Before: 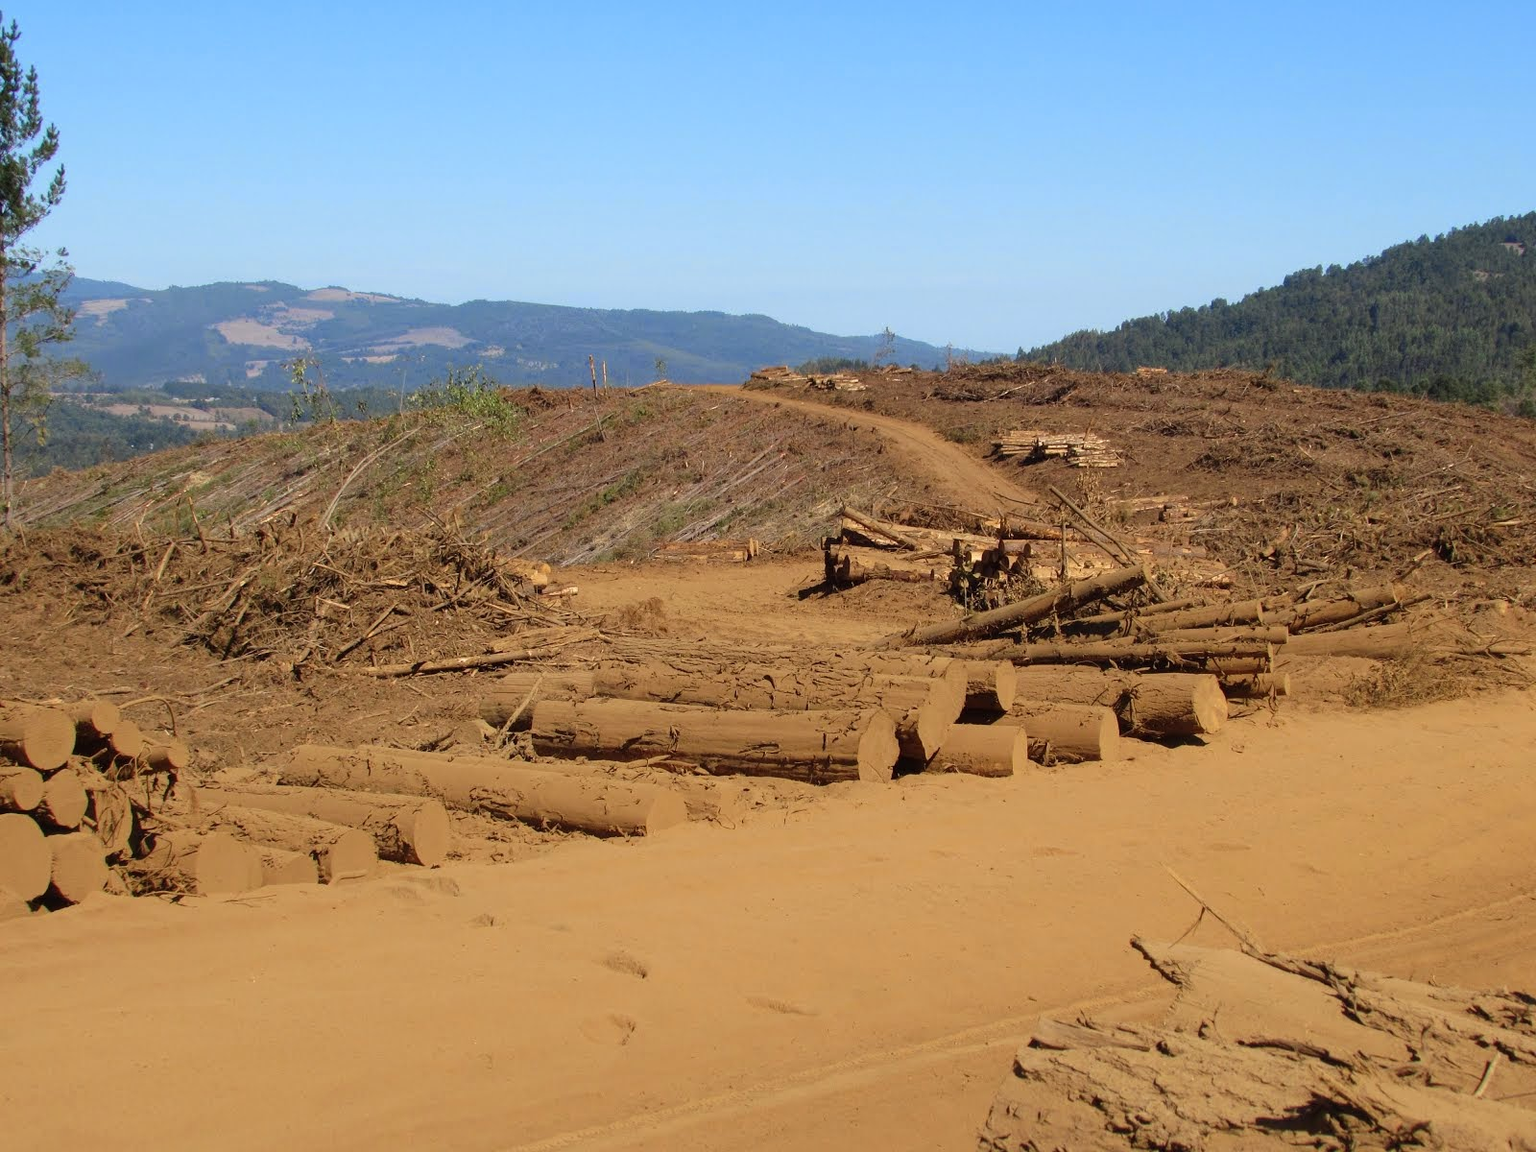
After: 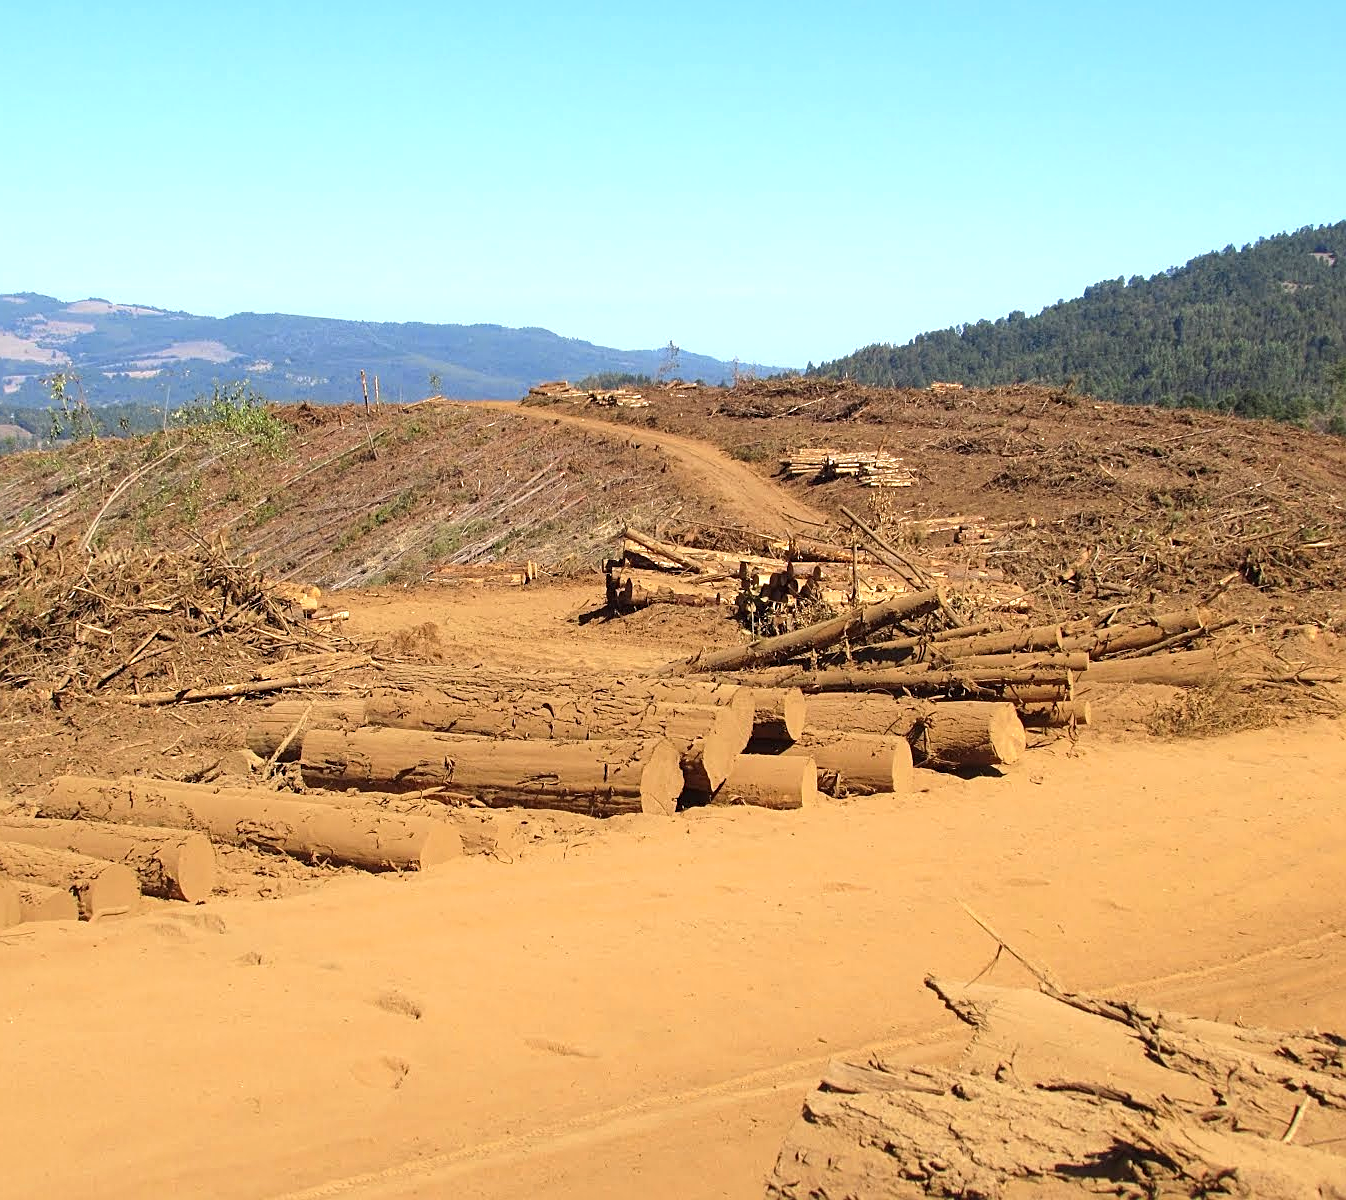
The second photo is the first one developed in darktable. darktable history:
crop: left 15.867%
sharpen: on, module defaults
exposure: black level correction 0, exposure 0.703 EV, compensate exposure bias true, compensate highlight preservation false
